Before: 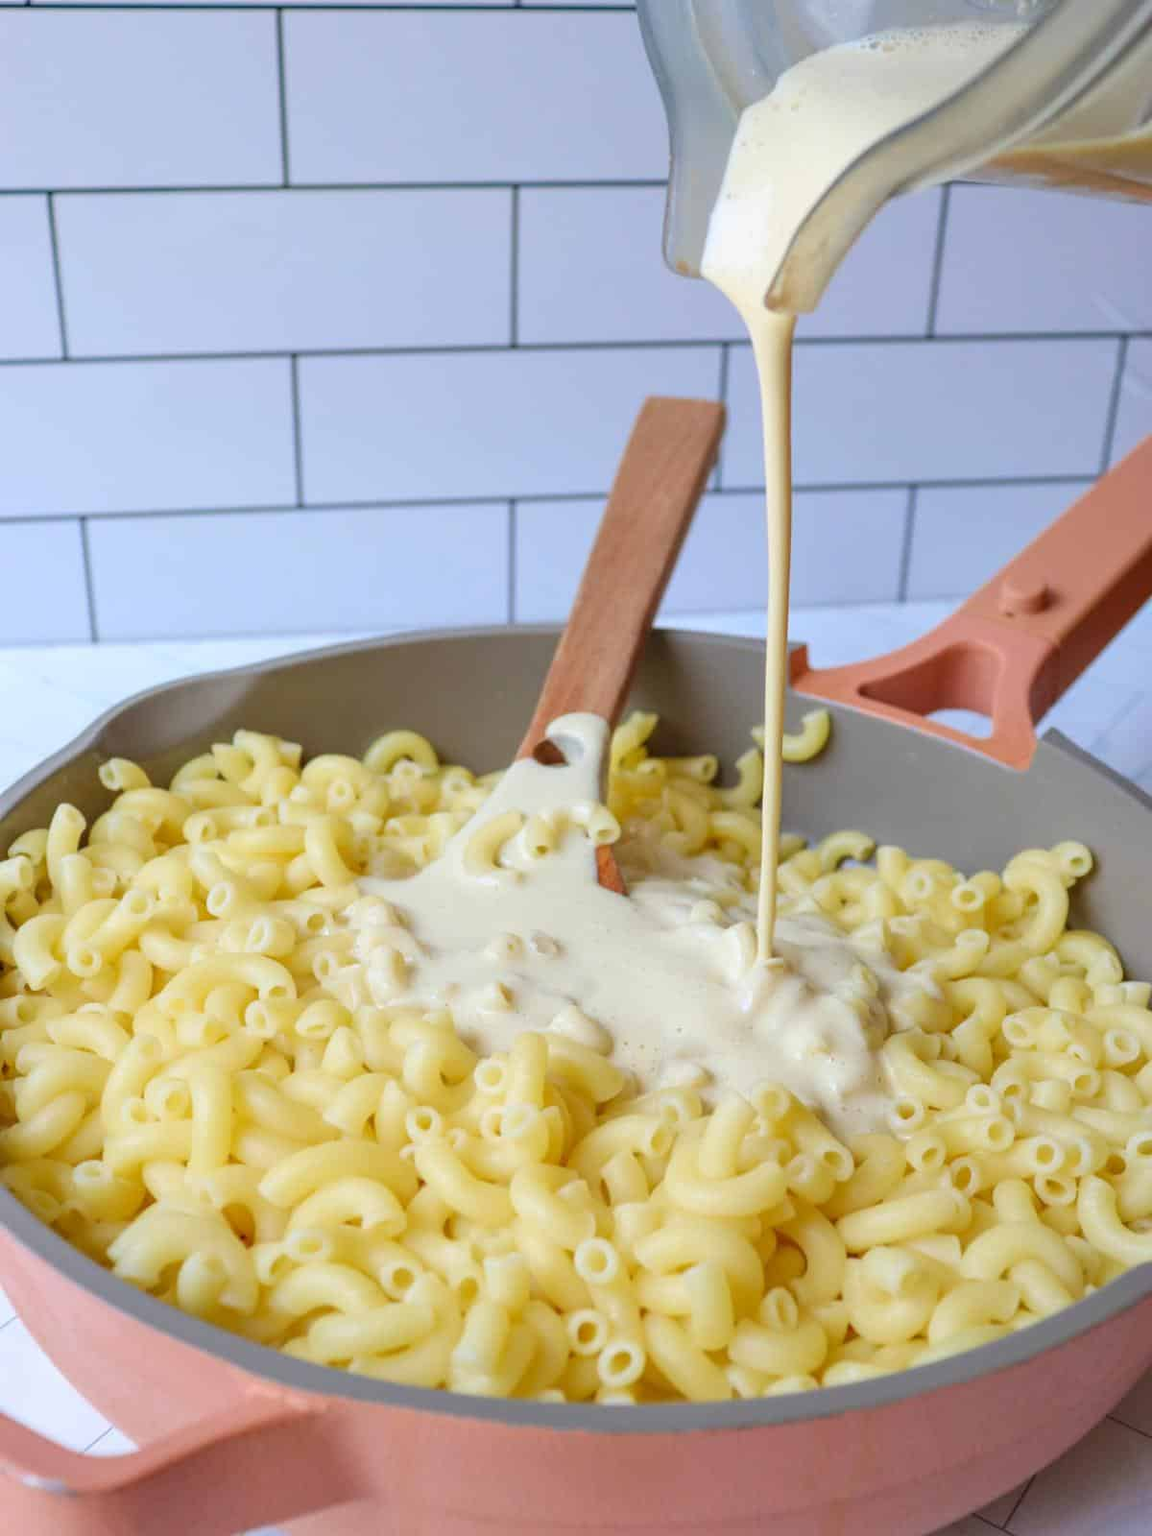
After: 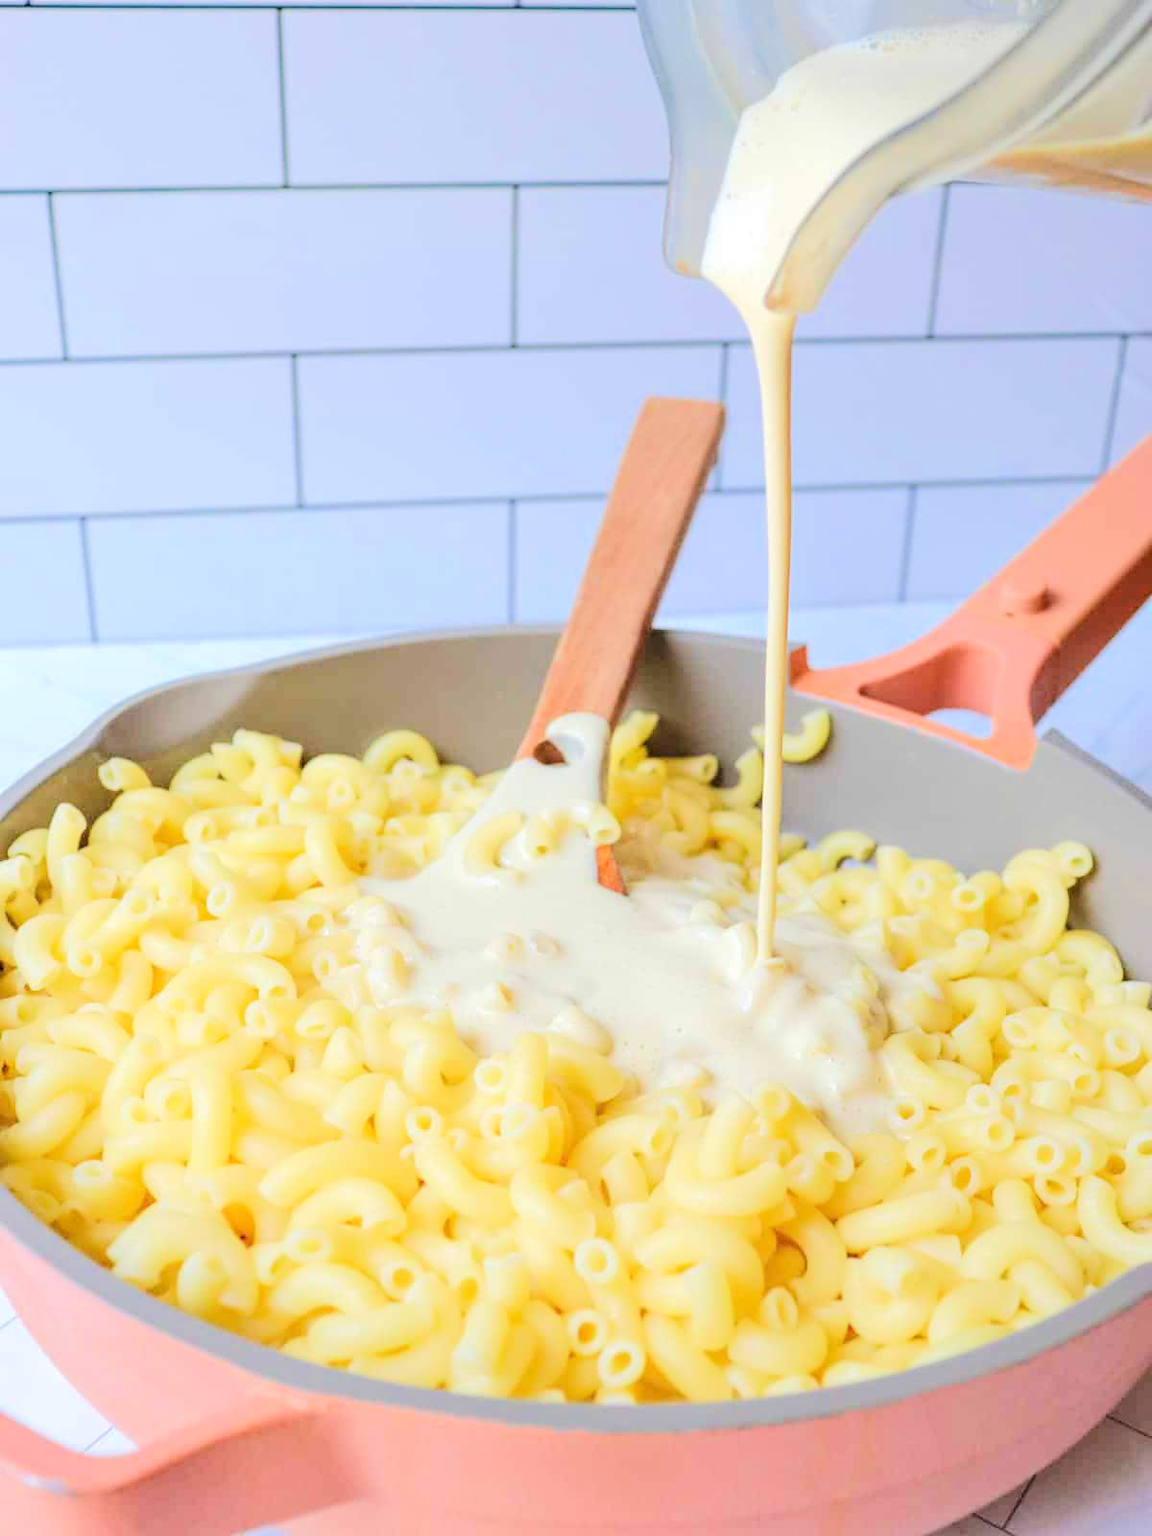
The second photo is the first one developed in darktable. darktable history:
tone equalizer: -7 EV 0.142 EV, -6 EV 0.619 EV, -5 EV 1.15 EV, -4 EV 1.34 EV, -3 EV 1.13 EV, -2 EV 0.6 EV, -1 EV 0.15 EV, edges refinement/feathering 500, mask exposure compensation -1.57 EV, preserve details no
